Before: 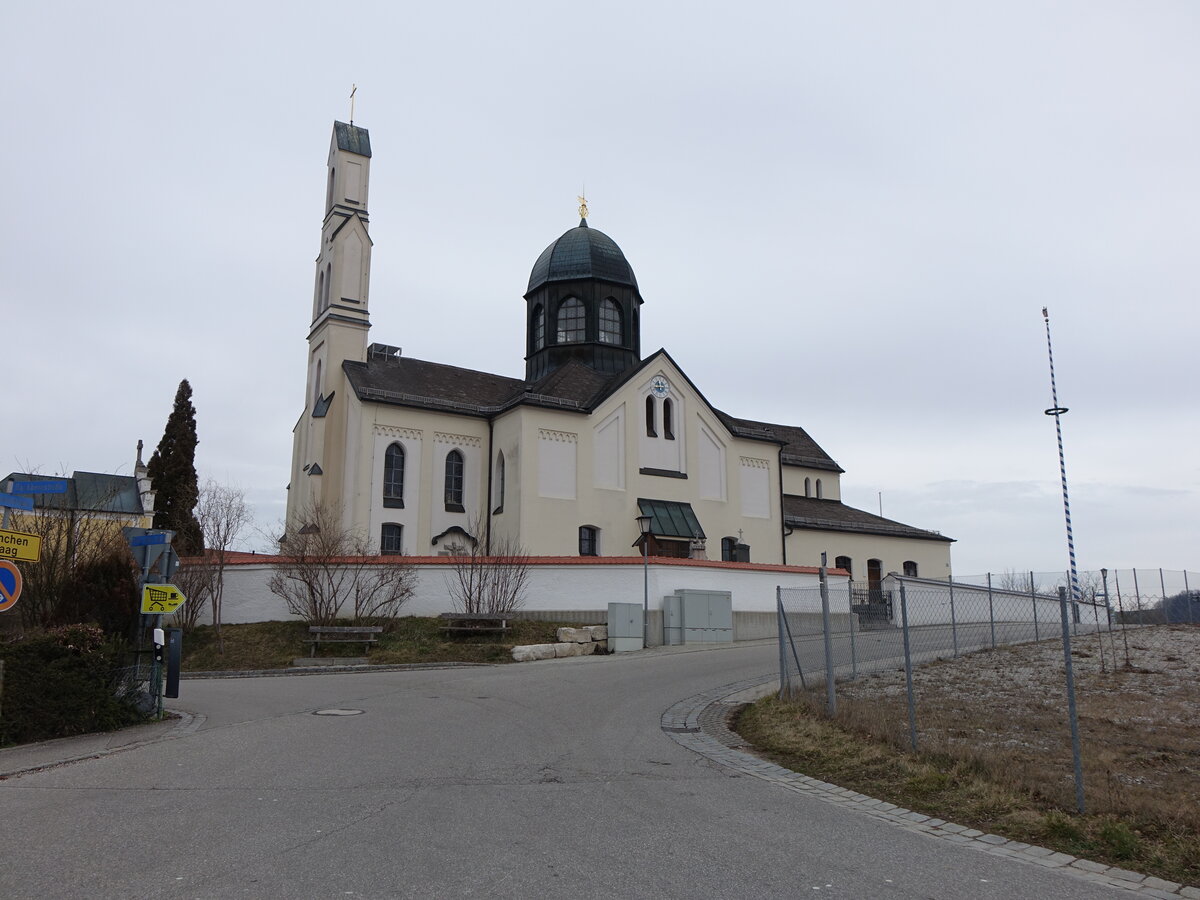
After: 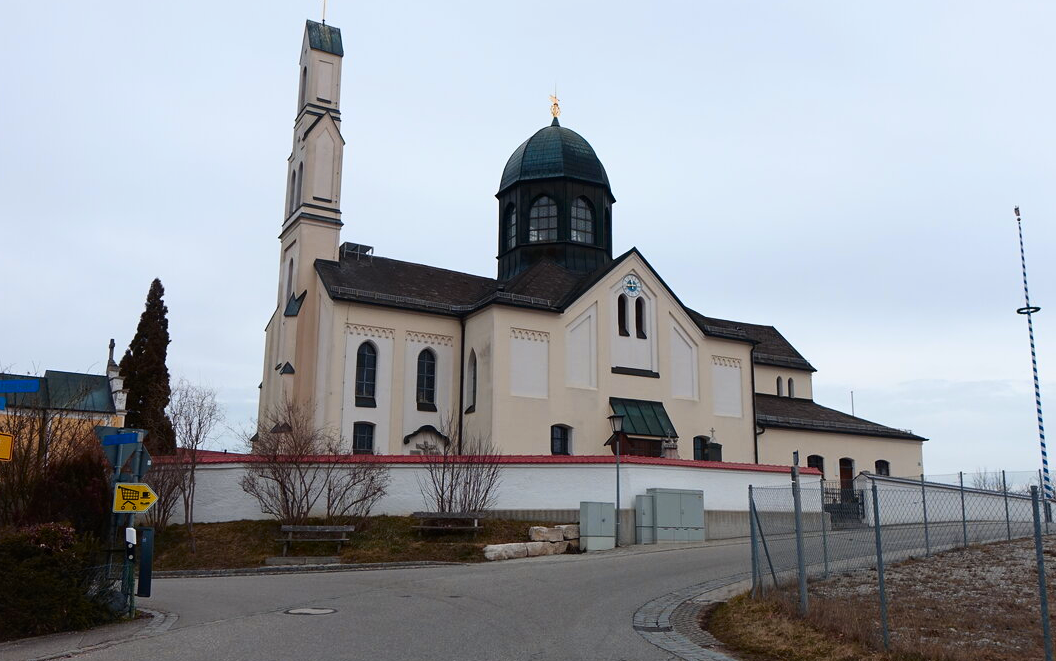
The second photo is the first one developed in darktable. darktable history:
contrast brightness saturation: contrast 0.181, saturation 0.298
crop and rotate: left 2.355%, top 11.301%, right 9.606%, bottom 15.185%
color zones: curves: ch1 [(0.263, 0.53) (0.376, 0.287) (0.487, 0.512) (0.748, 0.547) (1, 0.513)]; ch2 [(0.262, 0.45) (0.751, 0.477)], process mode strong
